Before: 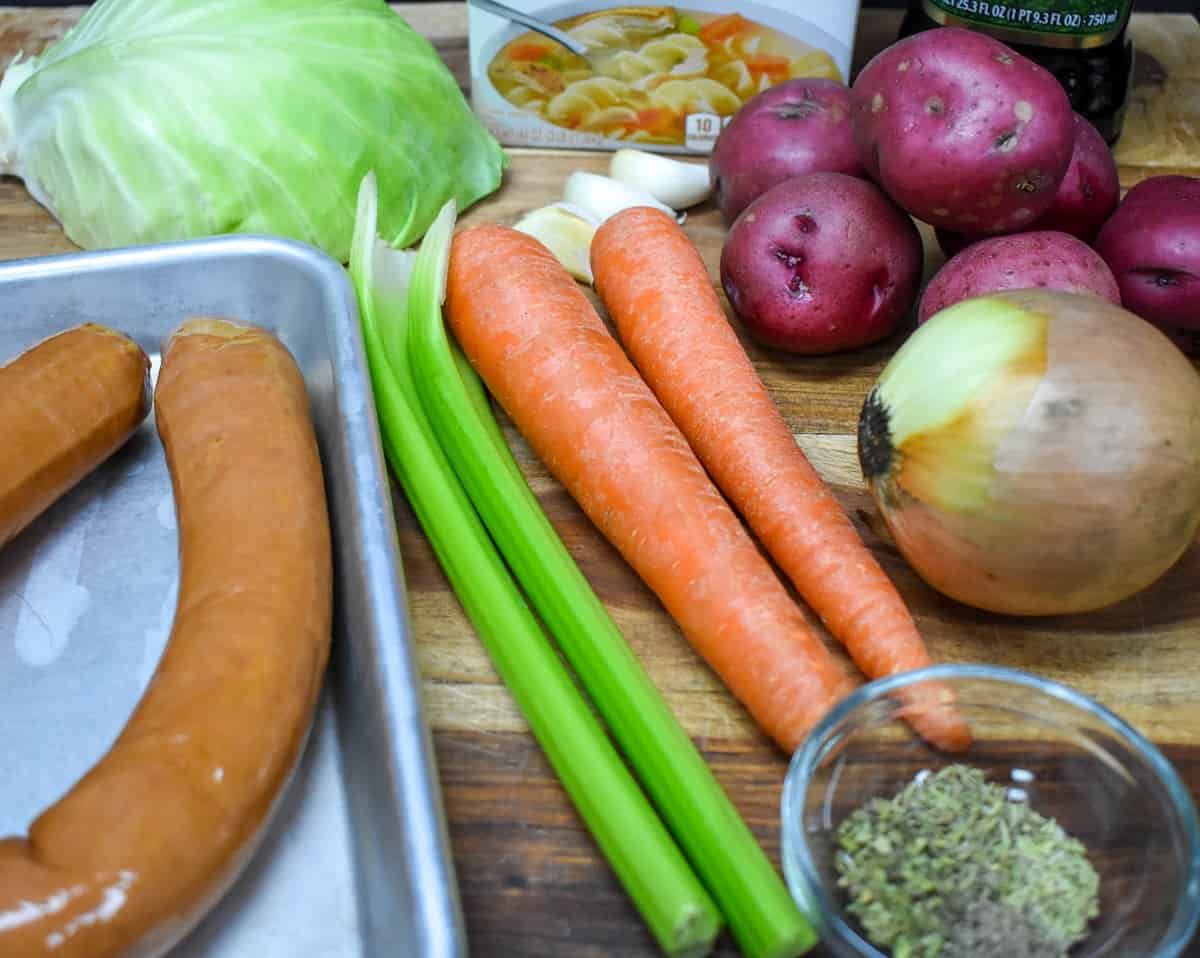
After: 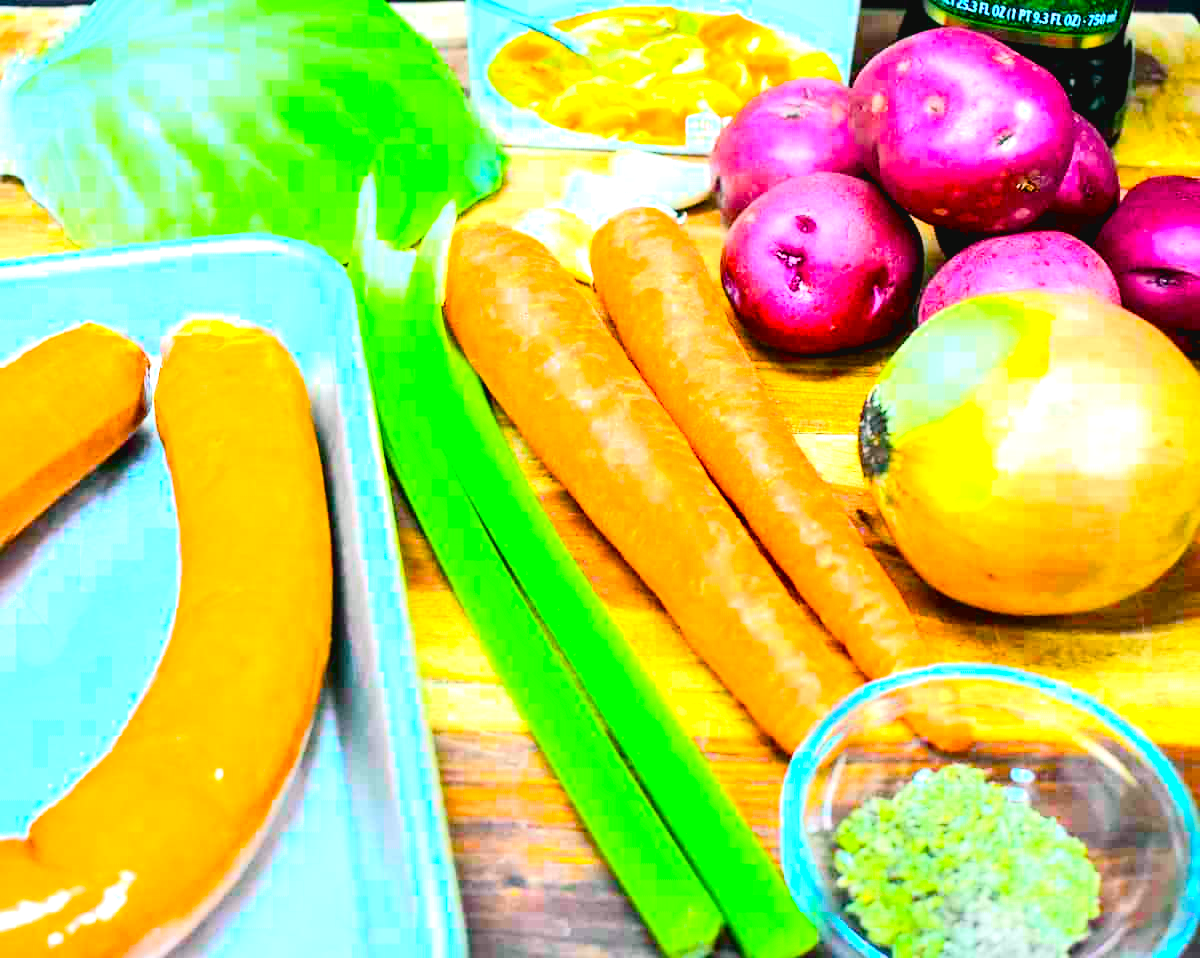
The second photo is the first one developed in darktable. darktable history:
tone curve: curves: ch0 [(0, 0.036) (0.037, 0.042) (0.167, 0.143) (0.433, 0.502) (0.531, 0.637) (0.696, 0.825) (0.856, 0.92) (1, 0.98)]; ch1 [(0, 0) (0.424, 0.383) (0.482, 0.459) (0.501, 0.5) (0.522, 0.526) (0.559, 0.563) (0.604, 0.646) (0.715, 0.729) (1, 1)]; ch2 [(0, 0) (0.369, 0.388) (0.45, 0.48) (0.499, 0.502) (0.504, 0.504) (0.512, 0.526) (0.581, 0.595) (0.708, 0.786) (1, 1)], color space Lab, independent channels, preserve colors none
tone equalizer: -8 EV -0.44 EV, -7 EV -0.382 EV, -6 EV -0.363 EV, -5 EV -0.24 EV, -3 EV 0.24 EV, -2 EV 0.343 EV, -1 EV 0.379 EV, +0 EV 0.388 EV
color balance rgb: shadows lift › luminance -7.439%, shadows lift › chroma 2.356%, shadows lift › hue 164.07°, global offset › luminance -0.874%, perceptual saturation grading › global saturation 36.16%, perceptual saturation grading › shadows 35.008%, global vibrance 44.186%
exposure: black level correction 0, exposure 1.613 EV, compensate exposure bias true, compensate highlight preservation false
